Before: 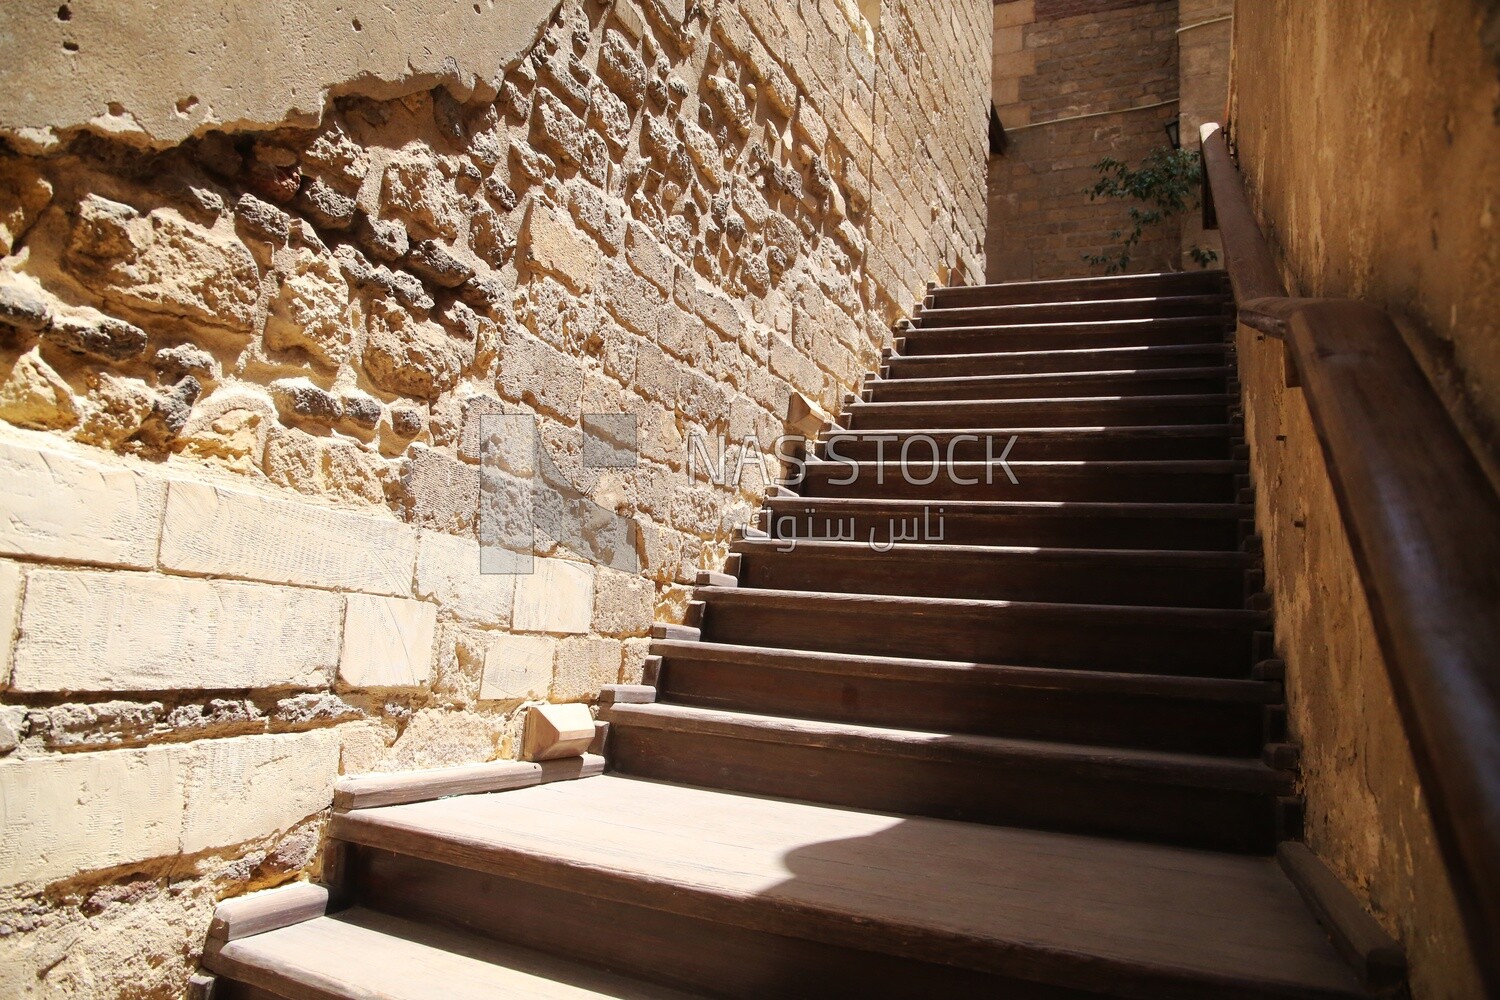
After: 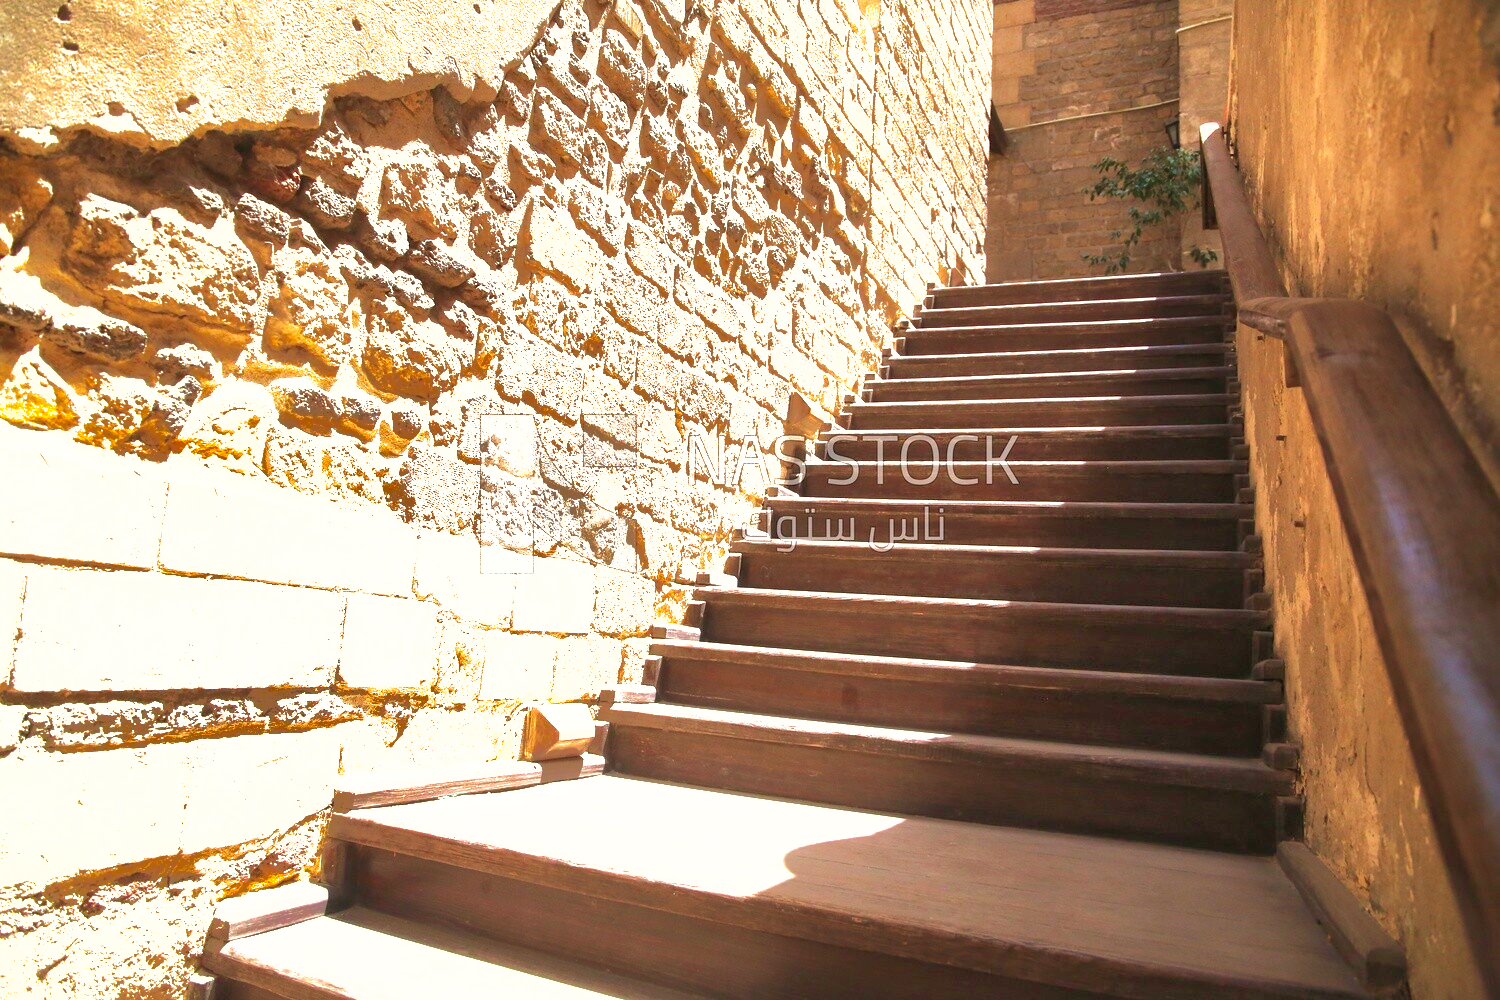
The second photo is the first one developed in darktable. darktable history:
exposure: exposure 1.501 EV, compensate highlight preservation false
shadows and highlights: shadows 59.09, highlights -60.07
velvia: on, module defaults
